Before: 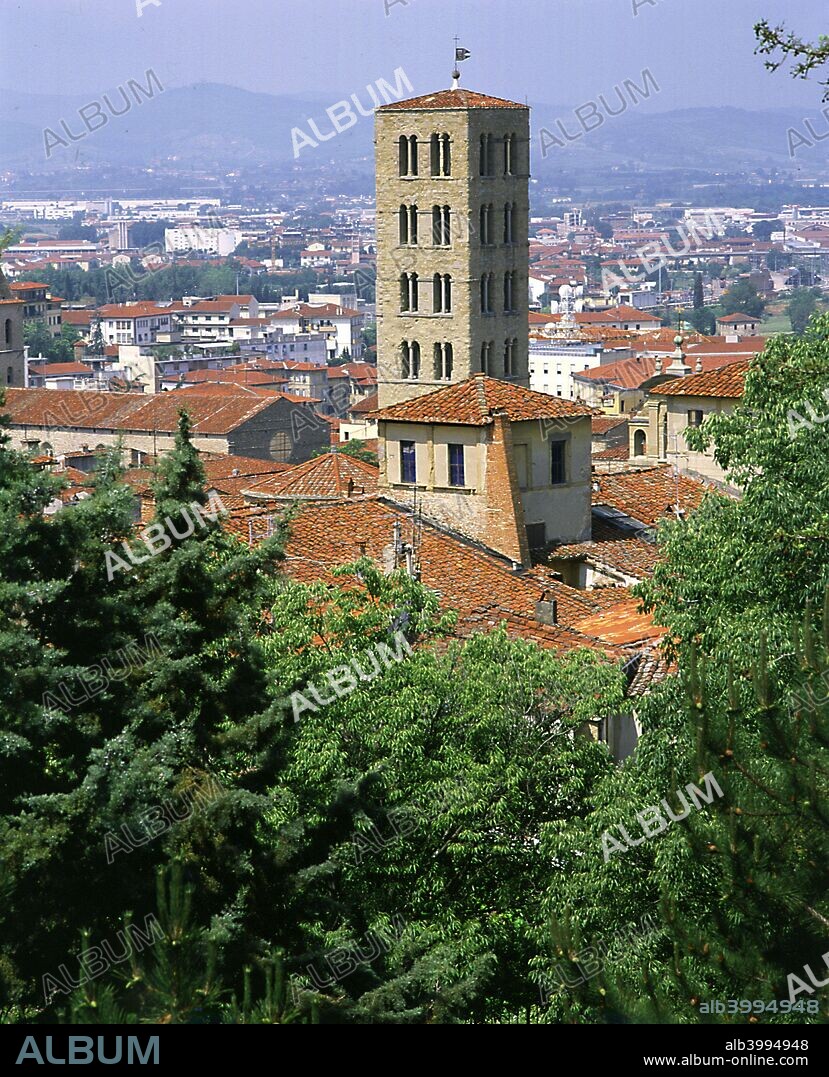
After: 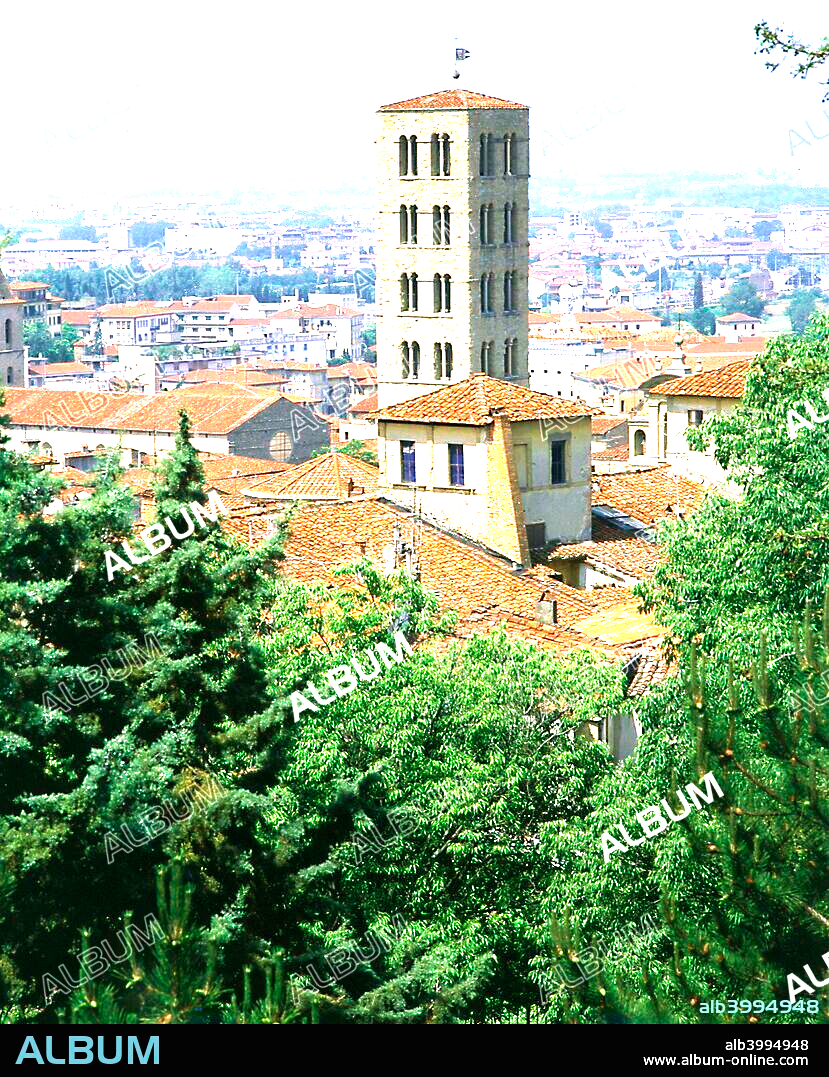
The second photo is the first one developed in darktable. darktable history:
velvia: on, module defaults
exposure: black level correction 0, exposure 1.9 EV, compensate highlight preservation false
